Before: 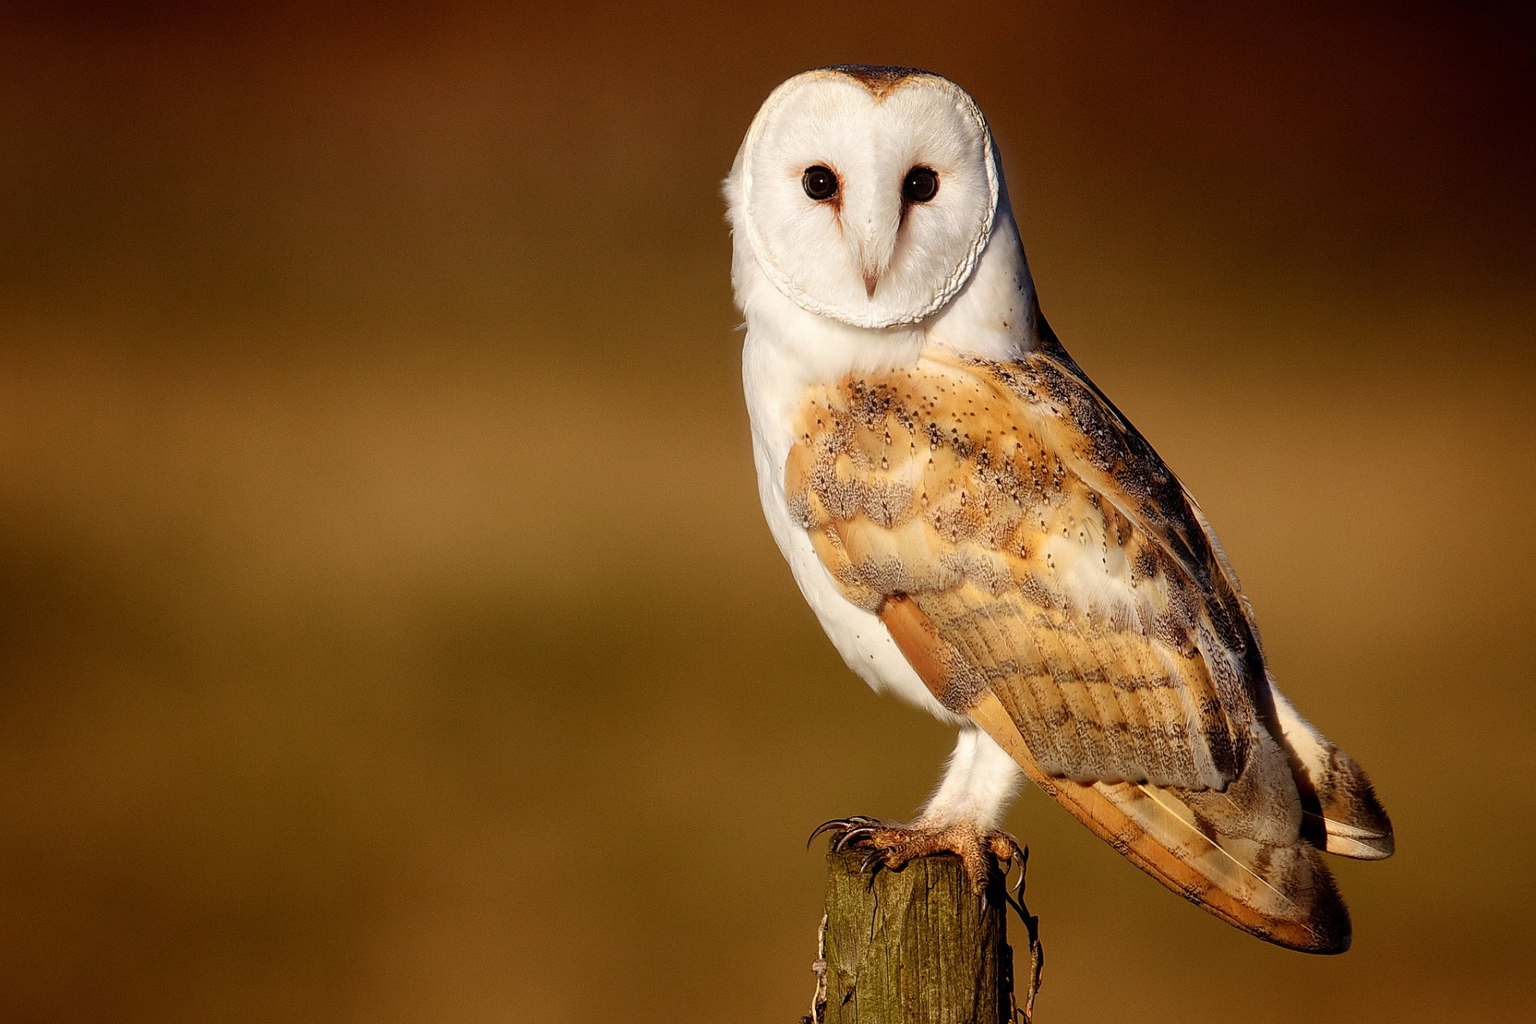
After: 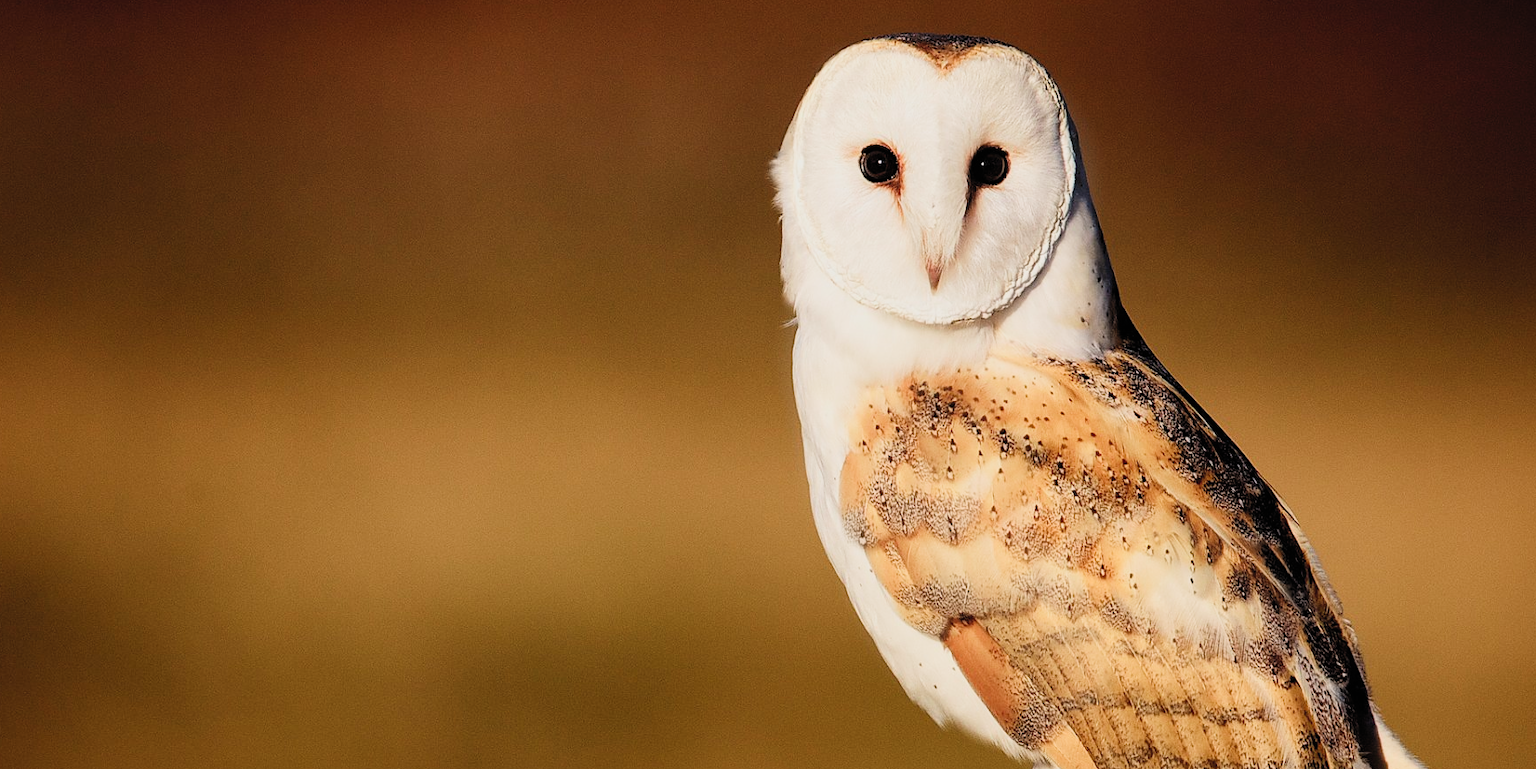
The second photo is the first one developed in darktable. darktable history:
contrast brightness saturation: contrast 0.201, brightness 0.153, saturation 0.149
shadows and highlights: radius 329.08, shadows 55.33, highlights -98.17, compress 94.36%, soften with gaussian
crop: left 1.605%, top 3.403%, right 7.73%, bottom 28.462%
filmic rgb: black relative exposure -7.84 EV, white relative exposure 4.24 EV, hardness 3.84, color science v4 (2020)
